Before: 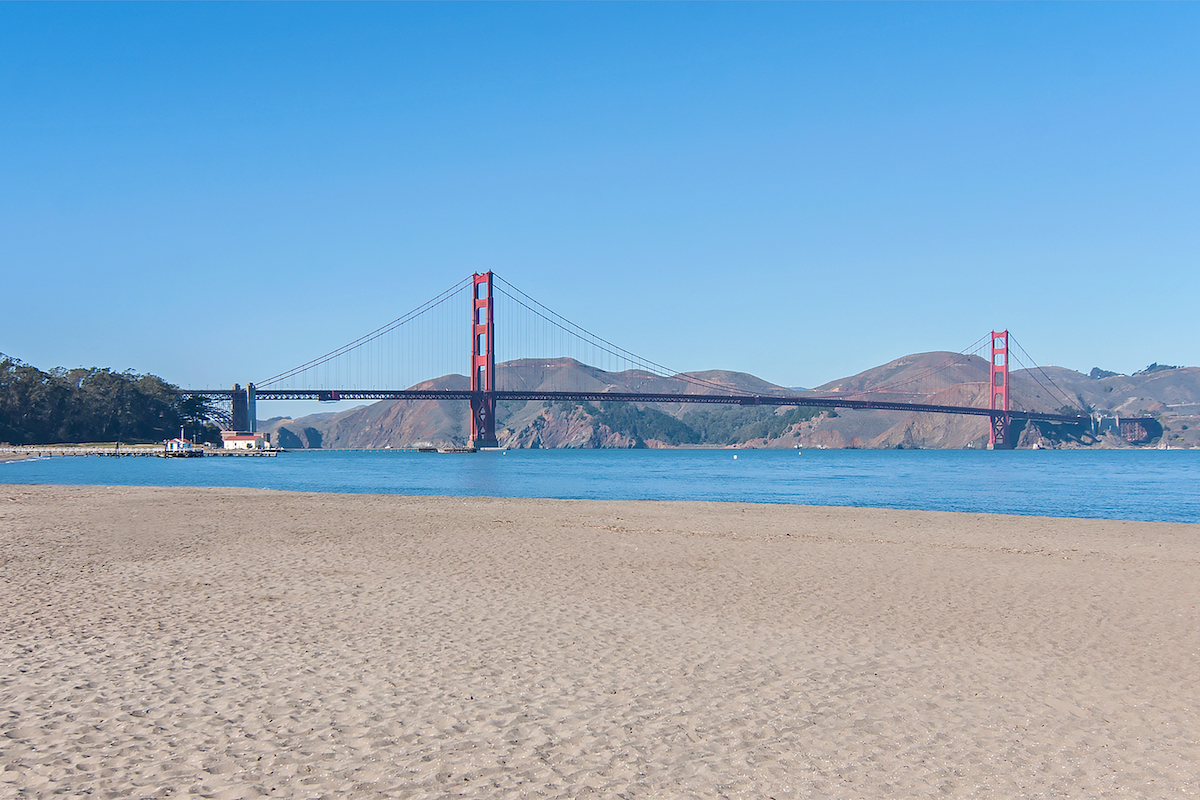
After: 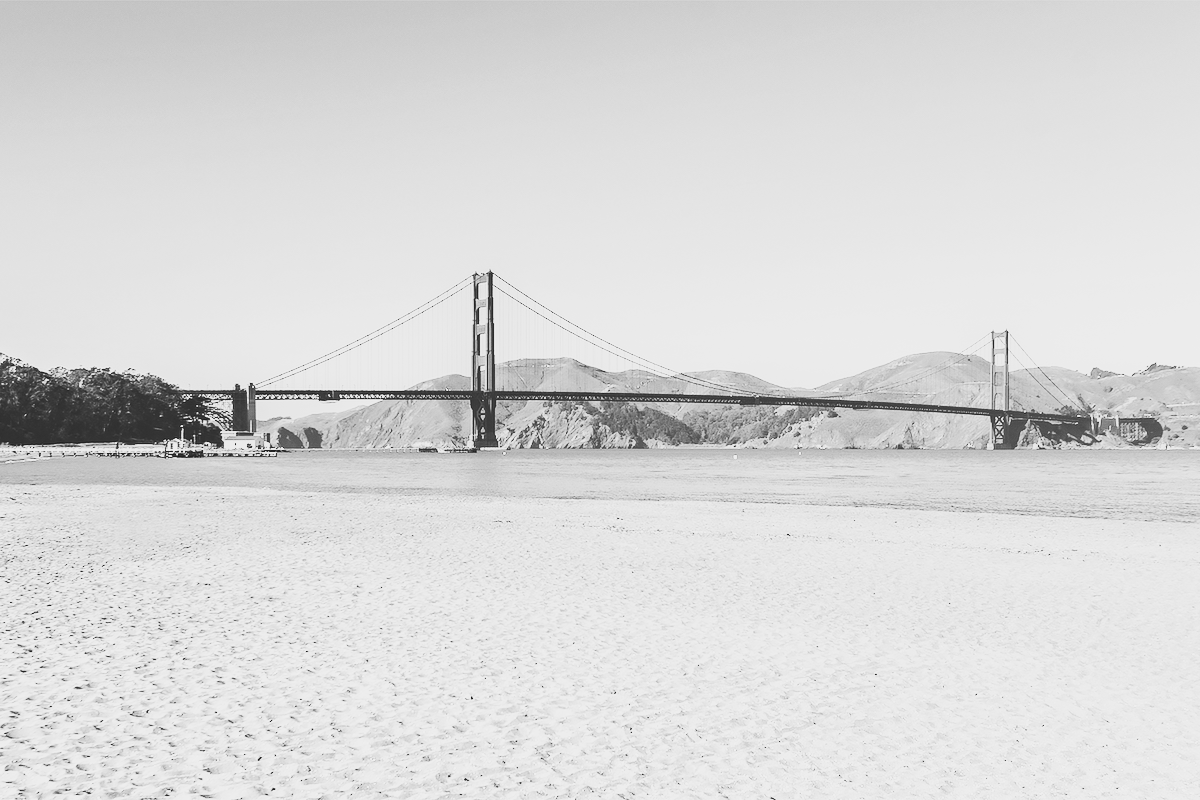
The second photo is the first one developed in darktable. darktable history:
tone equalizer: on, module defaults
base curve: curves: ch0 [(0, 0.015) (0.085, 0.116) (0.134, 0.298) (0.19, 0.545) (0.296, 0.764) (0.599, 0.982) (1, 1)], preserve colors none
exposure: compensate exposure bias true, compensate highlight preservation false
monochrome: a -71.75, b 75.82
